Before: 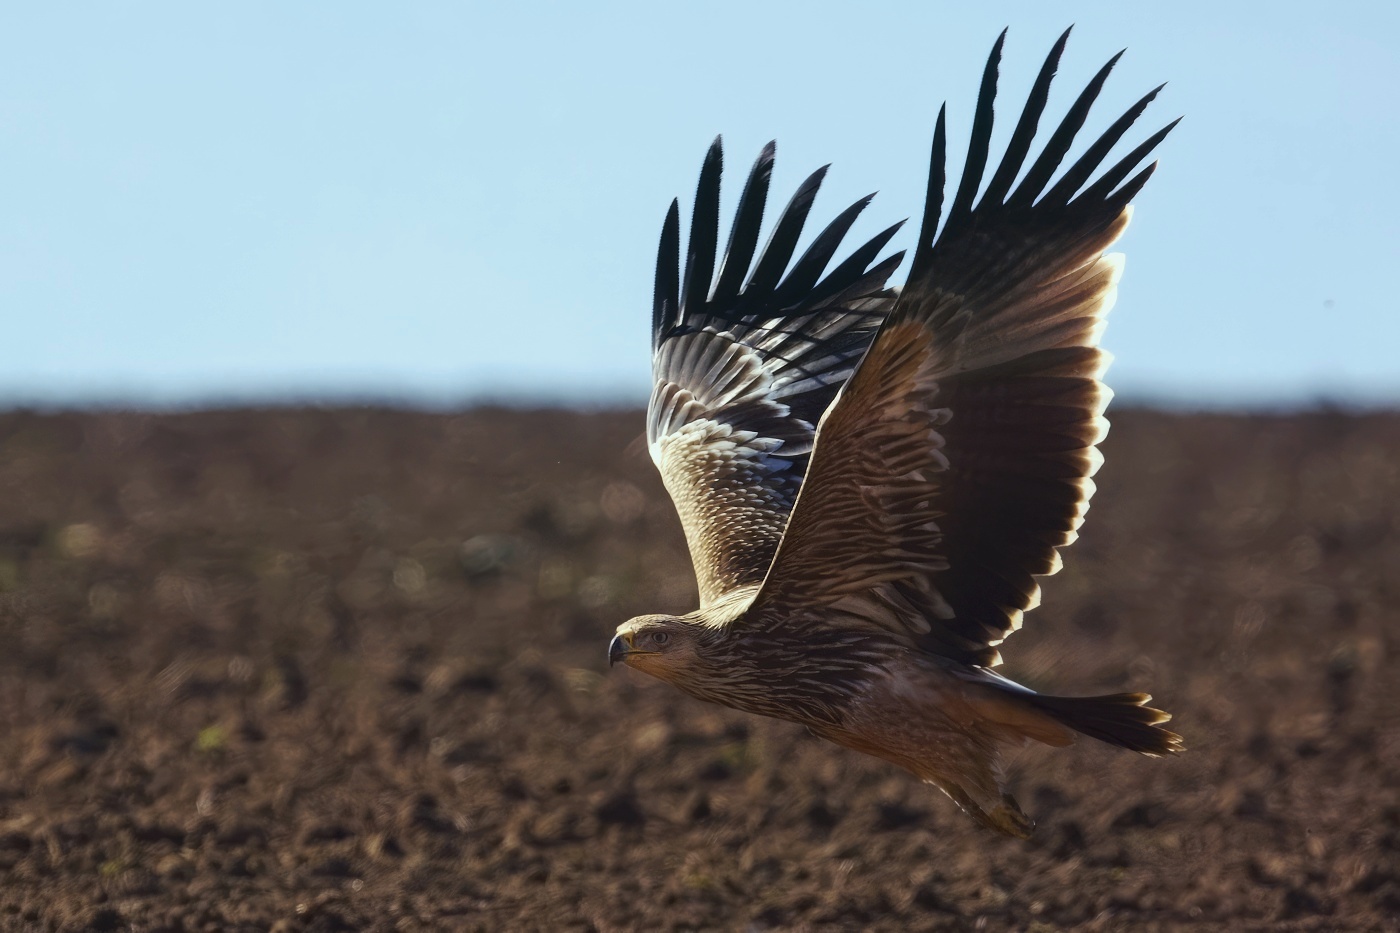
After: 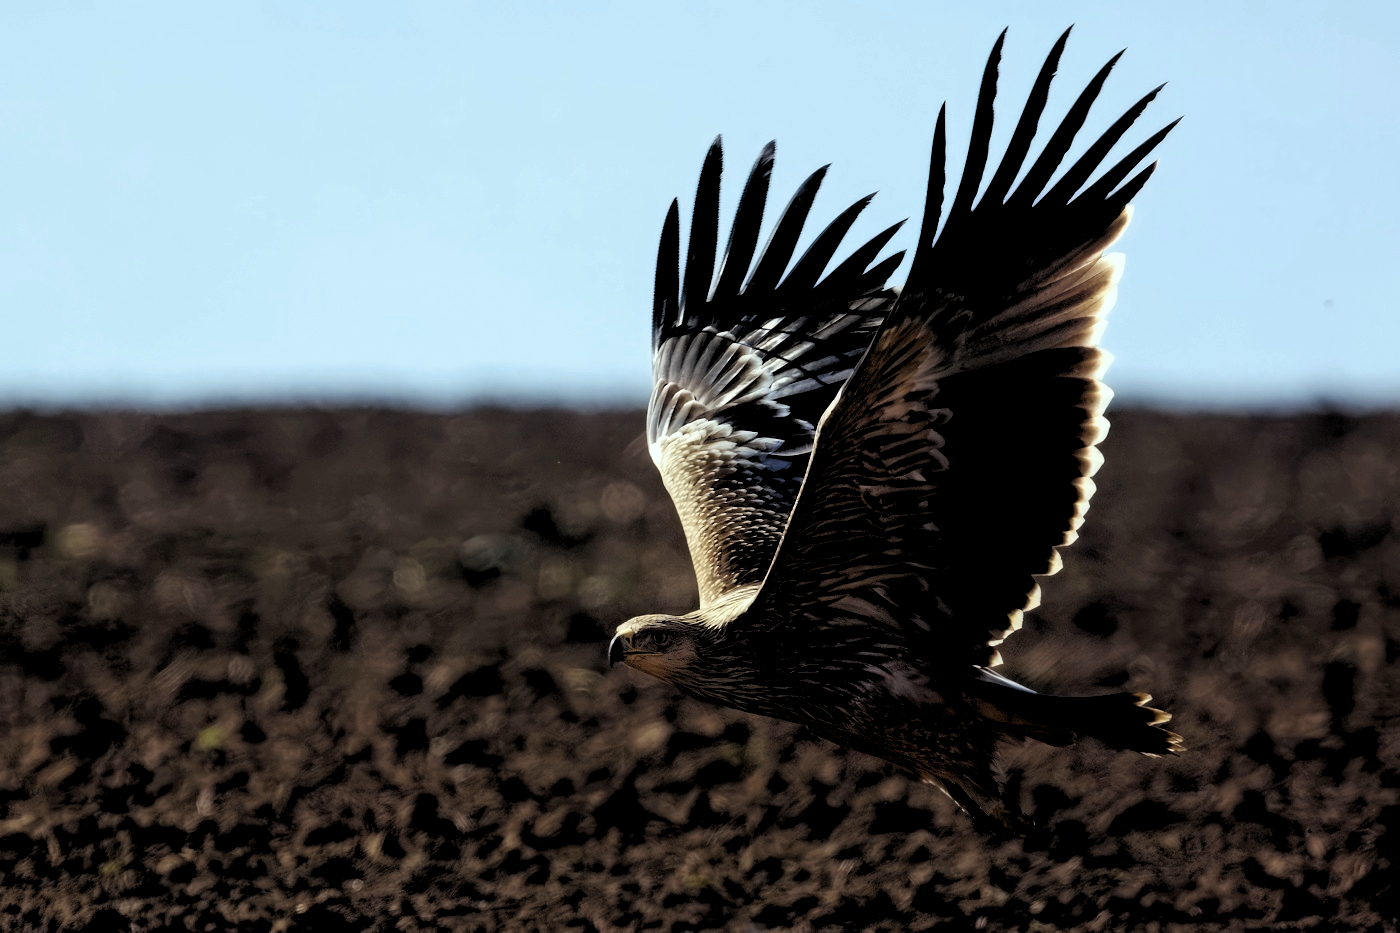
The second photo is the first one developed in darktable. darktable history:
rgb levels: levels [[0.034, 0.472, 0.904], [0, 0.5, 1], [0, 0.5, 1]]
color correction: highlights a* -0.182, highlights b* -0.124
tone equalizer: on, module defaults
exposure: compensate highlight preservation false
